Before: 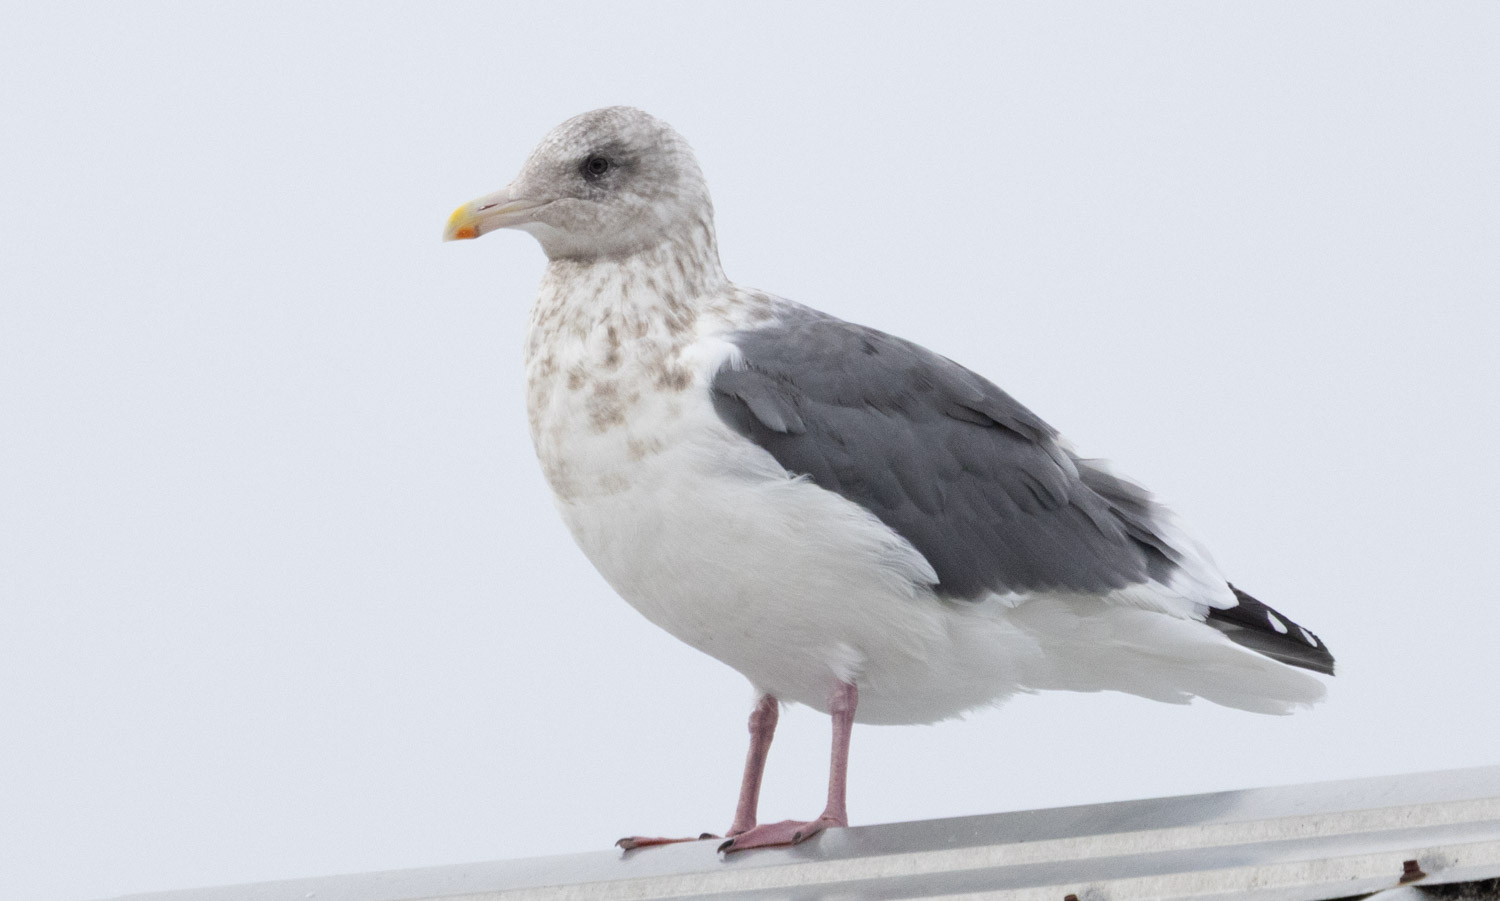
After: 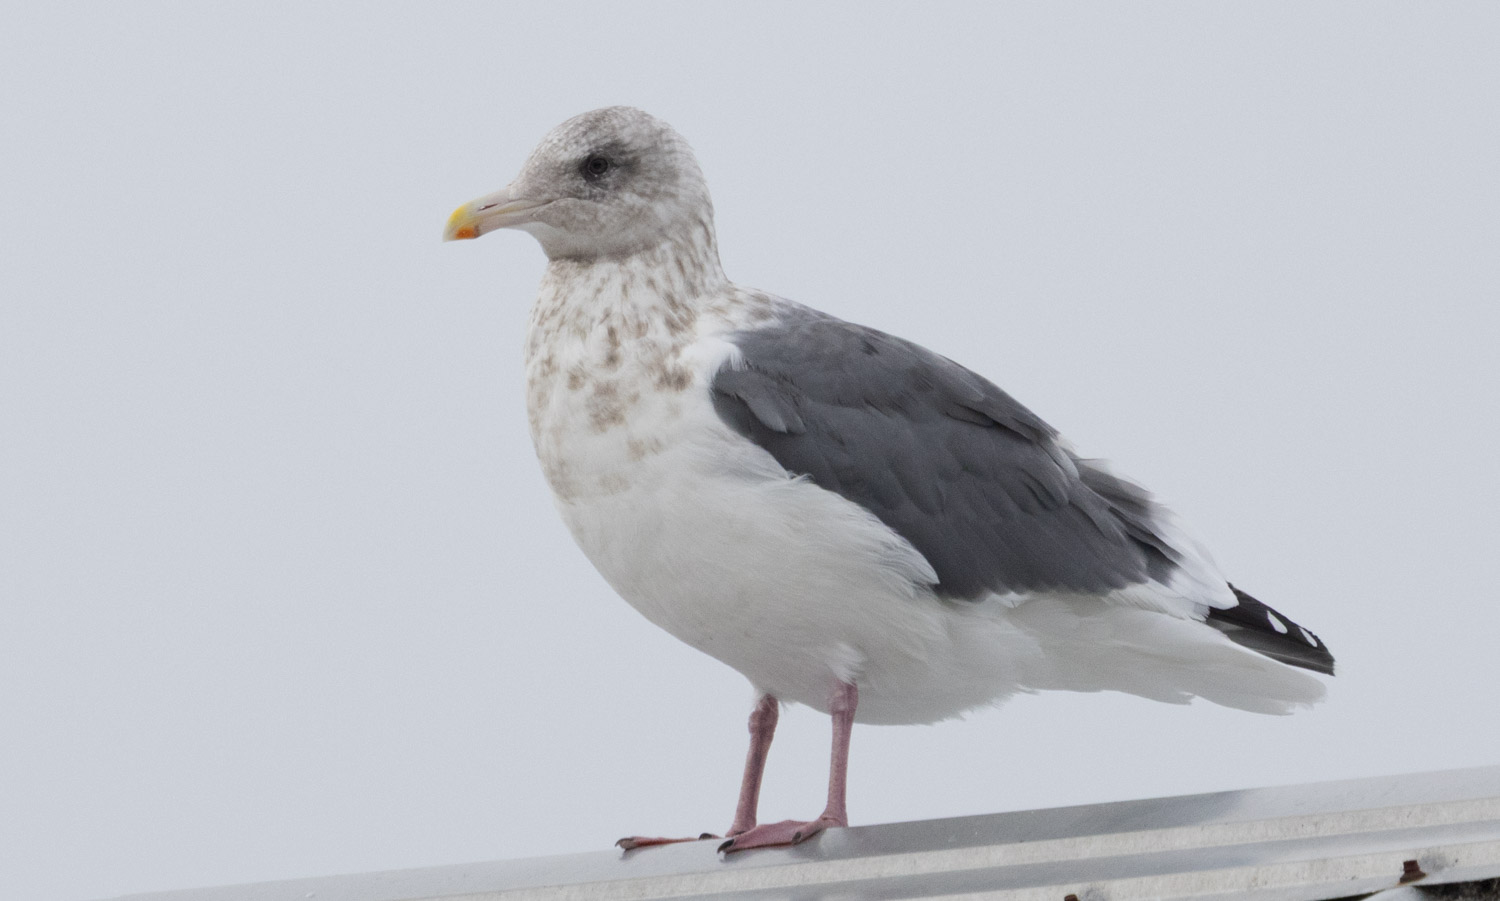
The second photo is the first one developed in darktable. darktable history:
tone equalizer: -8 EV 0.226 EV, -7 EV 0.404 EV, -6 EV 0.408 EV, -5 EV 0.238 EV, -3 EV -0.28 EV, -2 EV -0.404 EV, -1 EV -0.424 EV, +0 EV -0.28 EV
